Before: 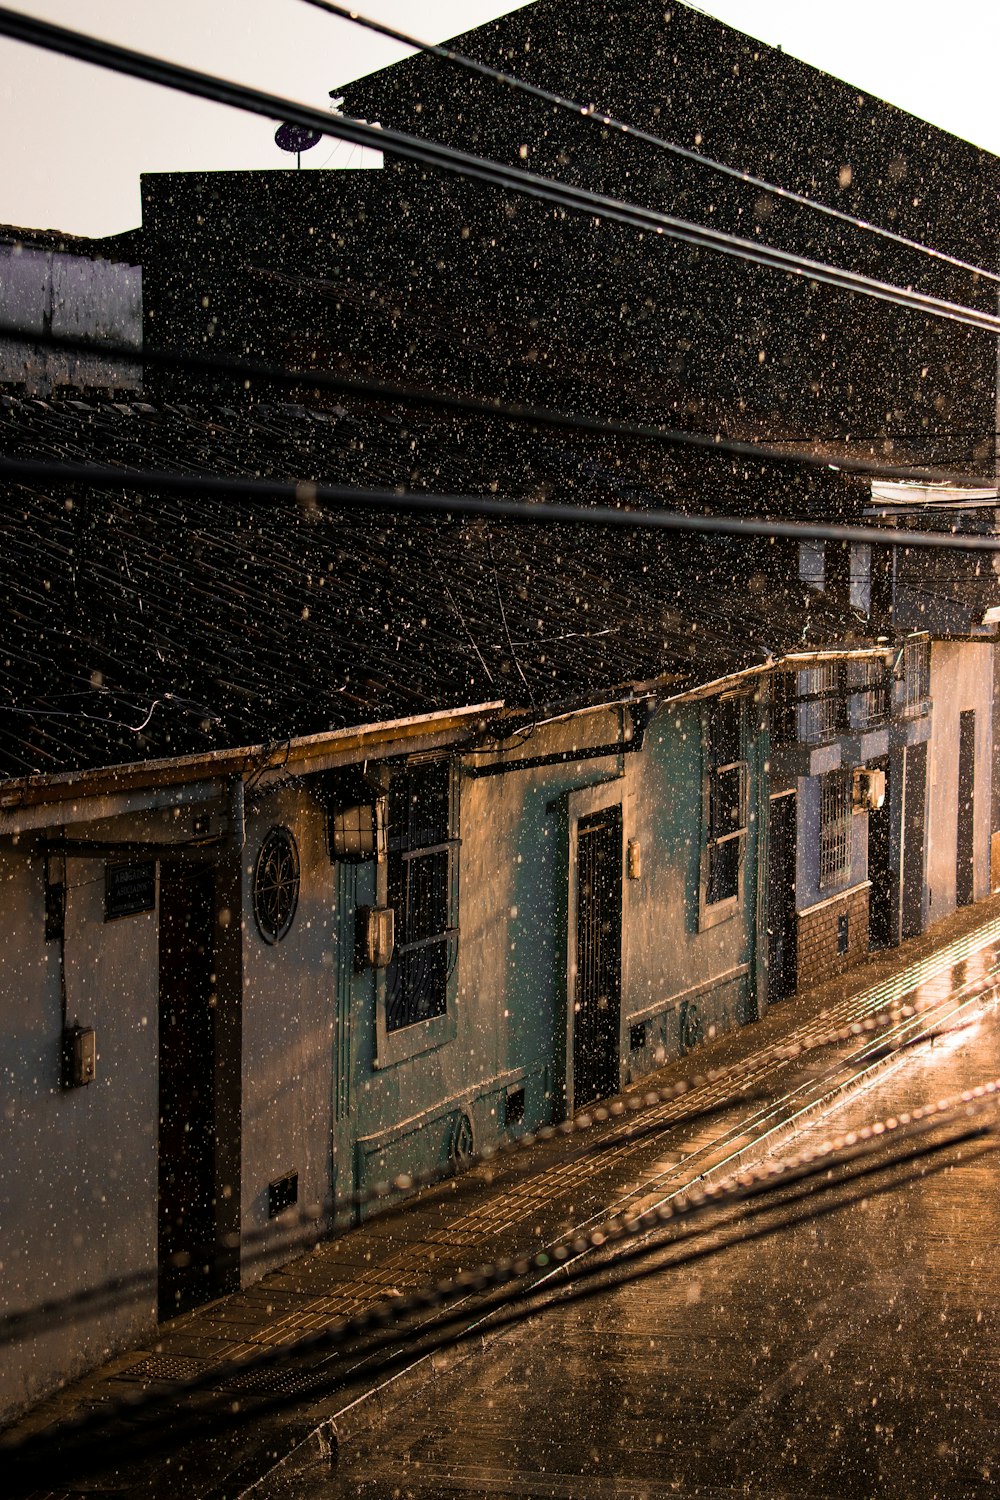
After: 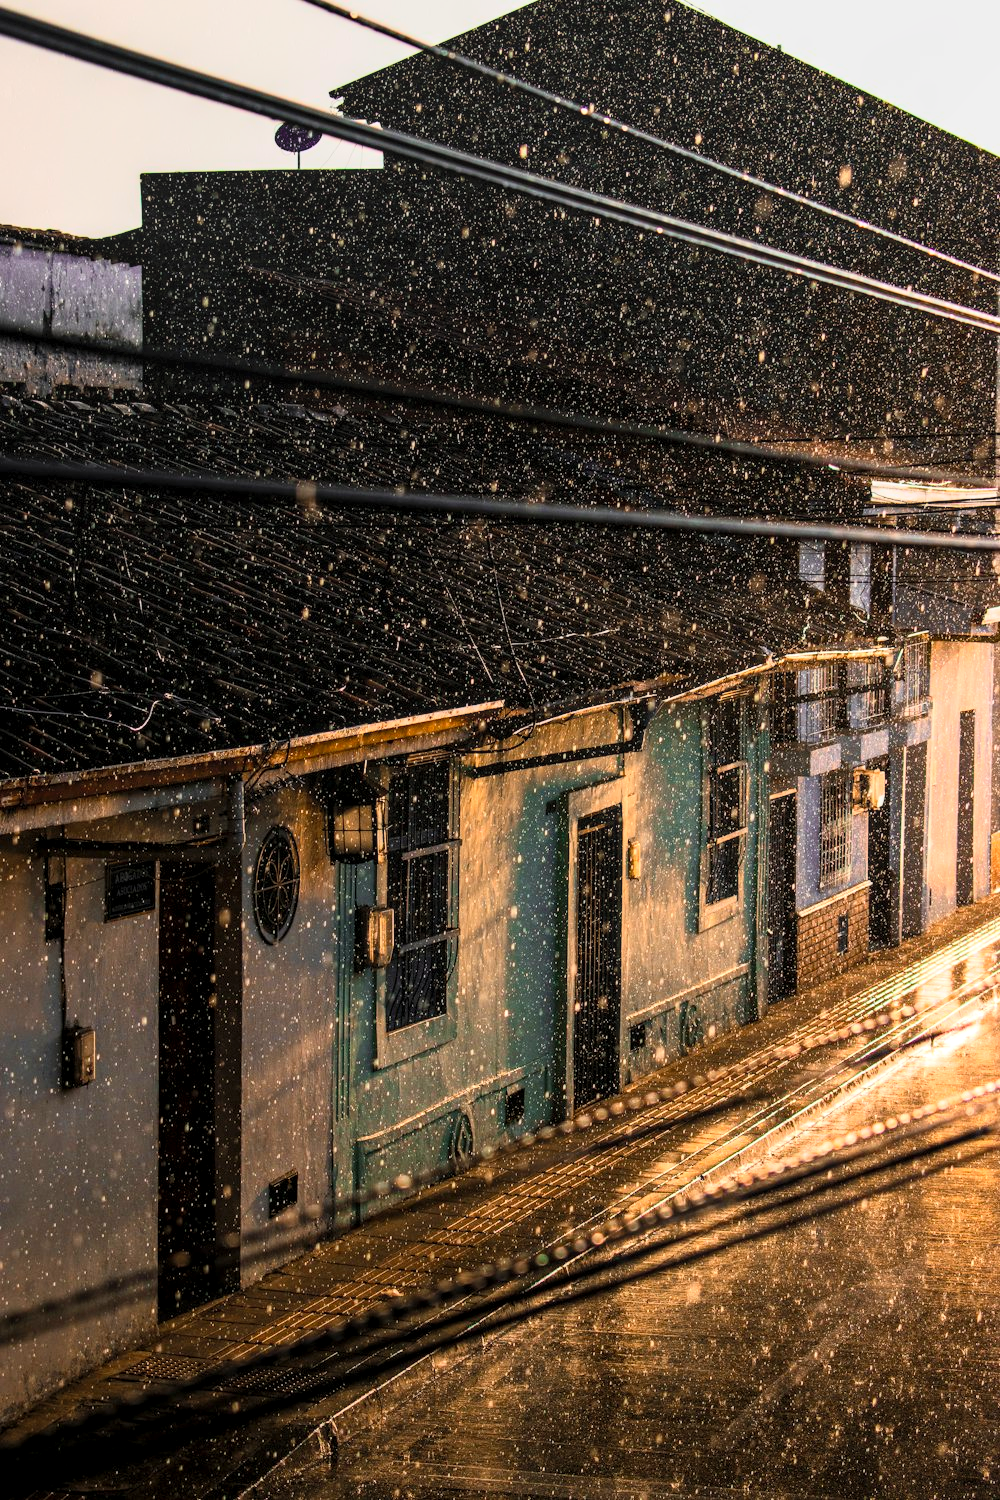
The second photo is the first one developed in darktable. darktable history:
local contrast: on, module defaults
contrast brightness saturation: contrast 0.24, brightness 0.26, saturation 0.39
